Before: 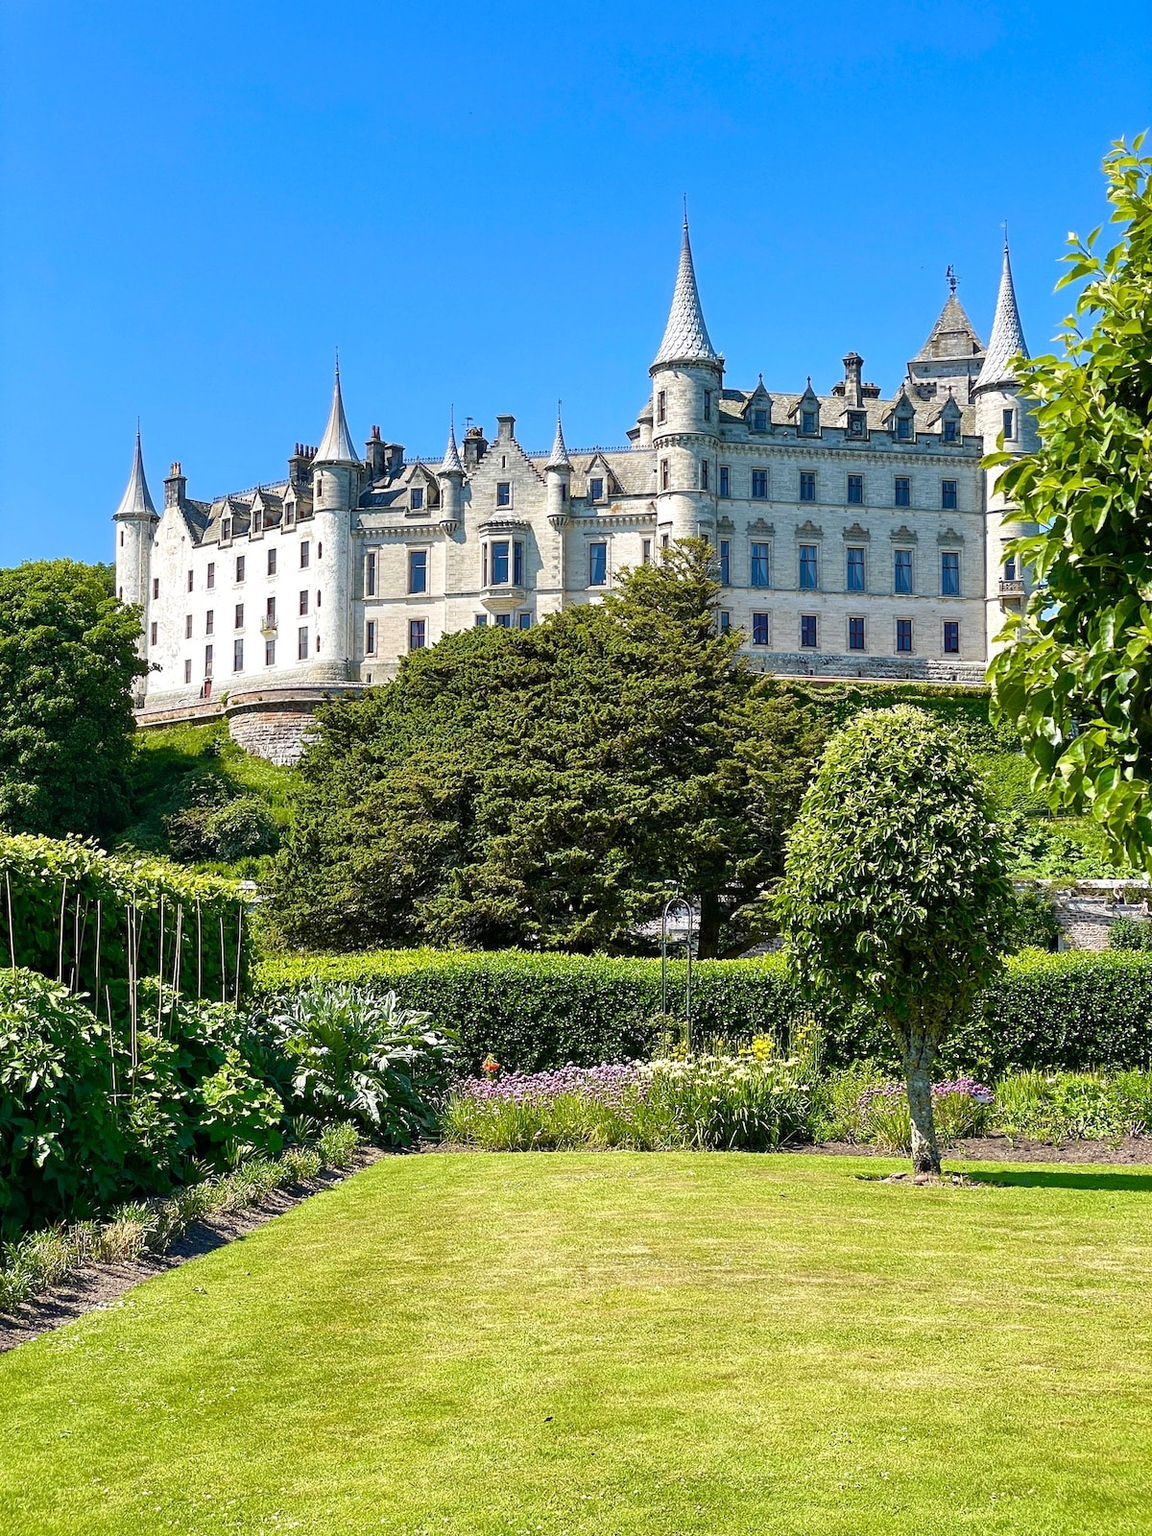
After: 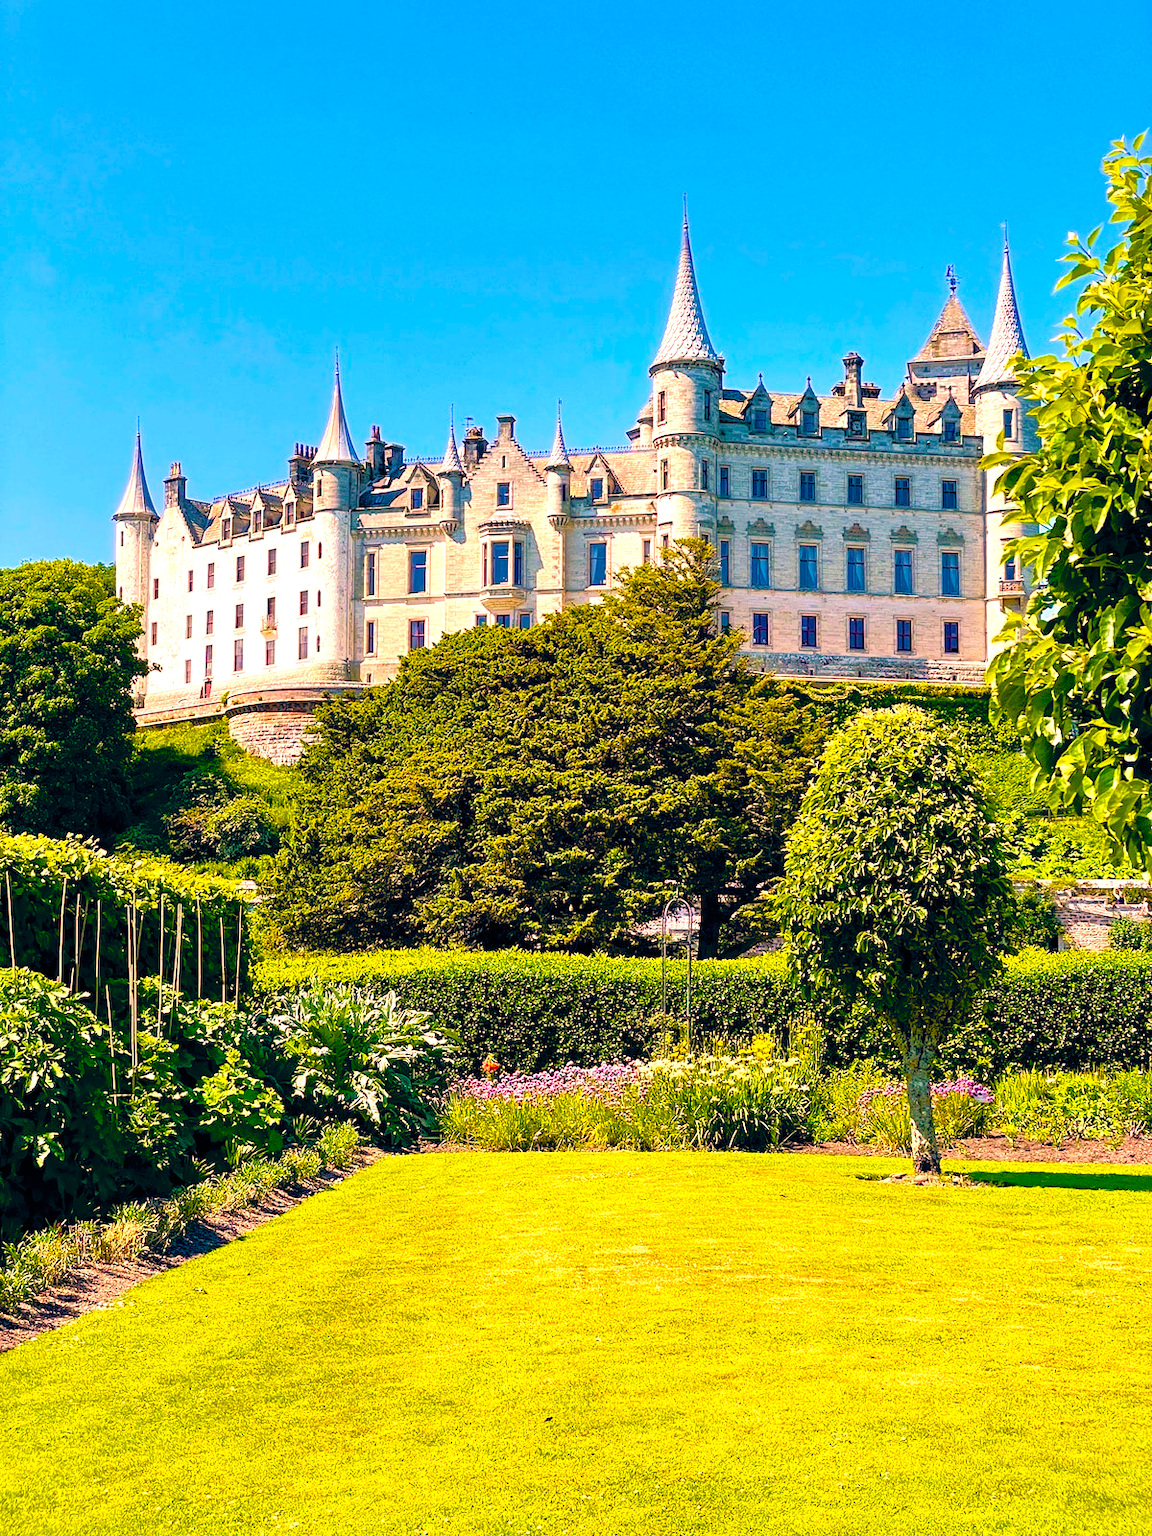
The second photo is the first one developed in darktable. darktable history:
tone equalizer: -8 EV -1.87 EV, -7 EV -1.19 EV, -6 EV -1.63 EV, edges refinement/feathering 500, mask exposure compensation -1.57 EV, preserve details no
color correction: highlights a* 20.97, highlights b* 19.32
exposure: black level correction -0.002, exposure 0.536 EV, compensate highlight preservation false
velvia: on, module defaults
color balance rgb: shadows lift › chroma 0.679%, shadows lift › hue 113.36°, global offset › chroma 0.152%, global offset › hue 253.49°, linear chroma grading › shadows -7.693%, linear chroma grading › global chroma 9.725%, perceptual saturation grading › global saturation 20%, perceptual saturation grading › highlights -25.028%, perceptual saturation grading › shadows 26.136%, global vibrance 44.332%
